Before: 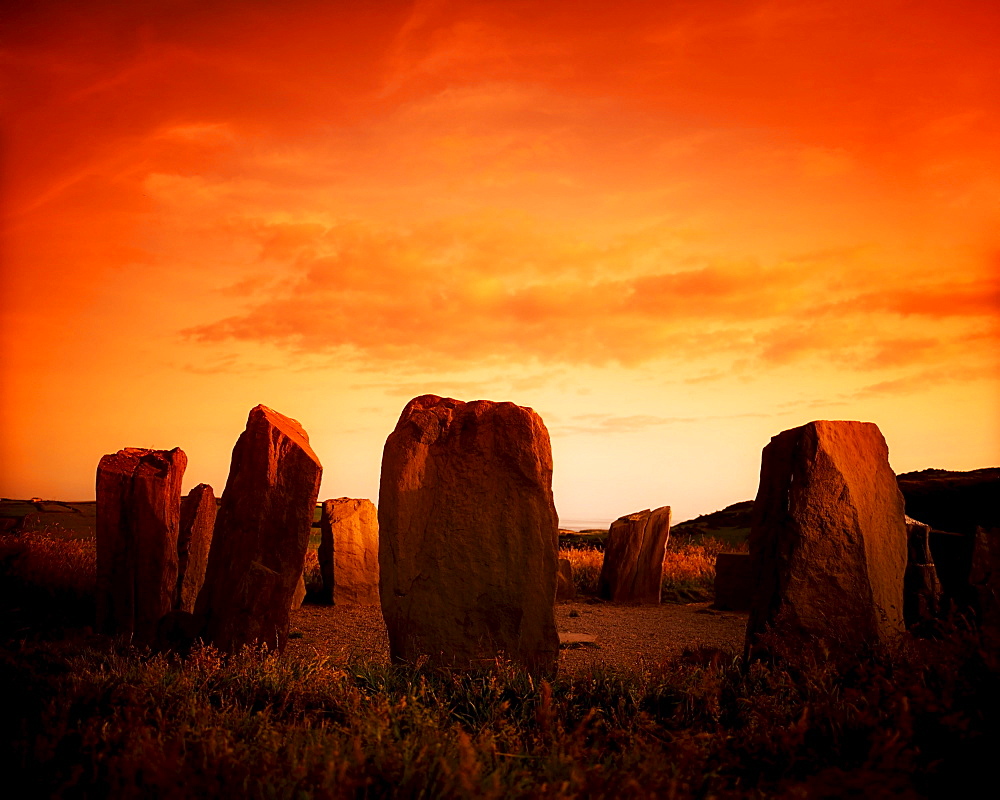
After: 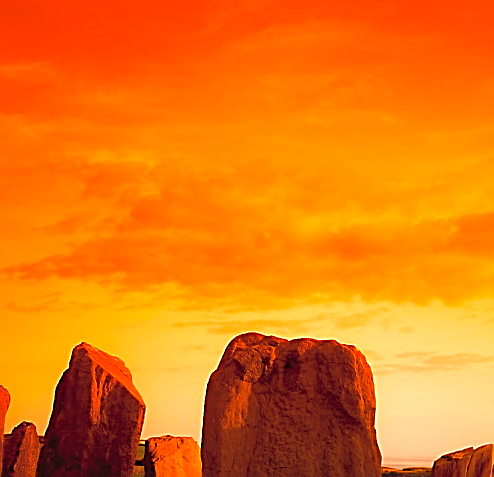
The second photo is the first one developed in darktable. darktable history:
sharpen: on, module defaults
tone equalizer: edges refinement/feathering 500, mask exposure compensation -1.57 EV, preserve details no
haze removal: strength 0.128, distance 0.257, adaptive false
shadows and highlights: on, module defaults
crop: left 17.723%, top 7.819%, right 32.811%, bottom 32.545%
color correction: highlights a* -4.27, highlights b* 6.83
contrast brightness saturation: brightness 0.117
